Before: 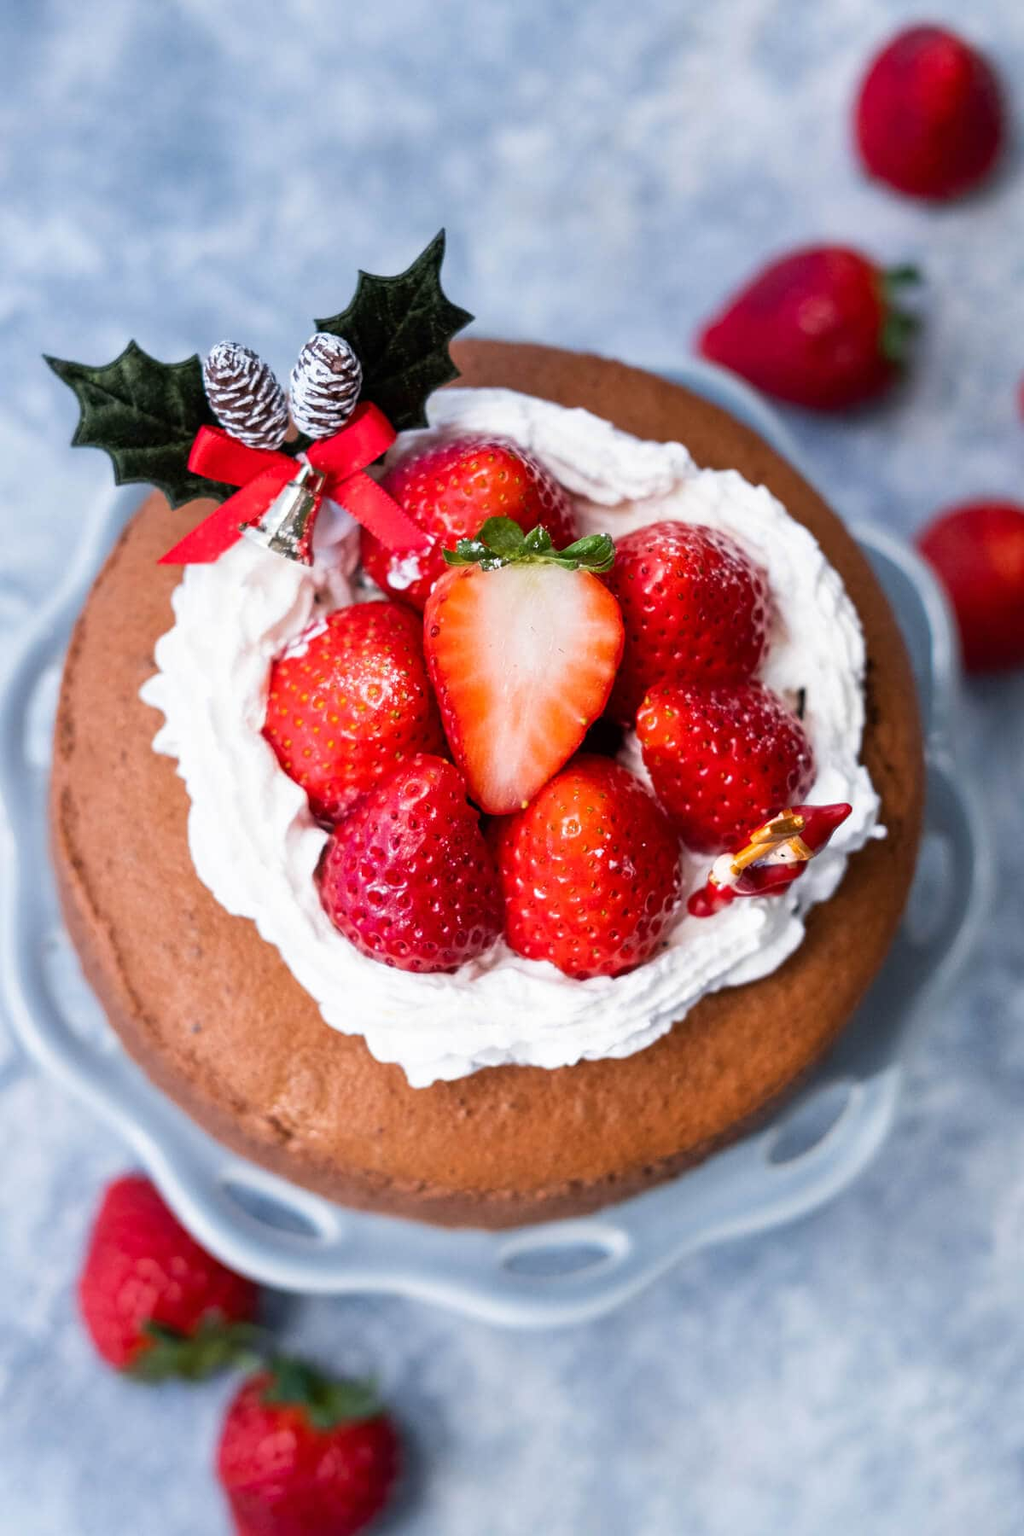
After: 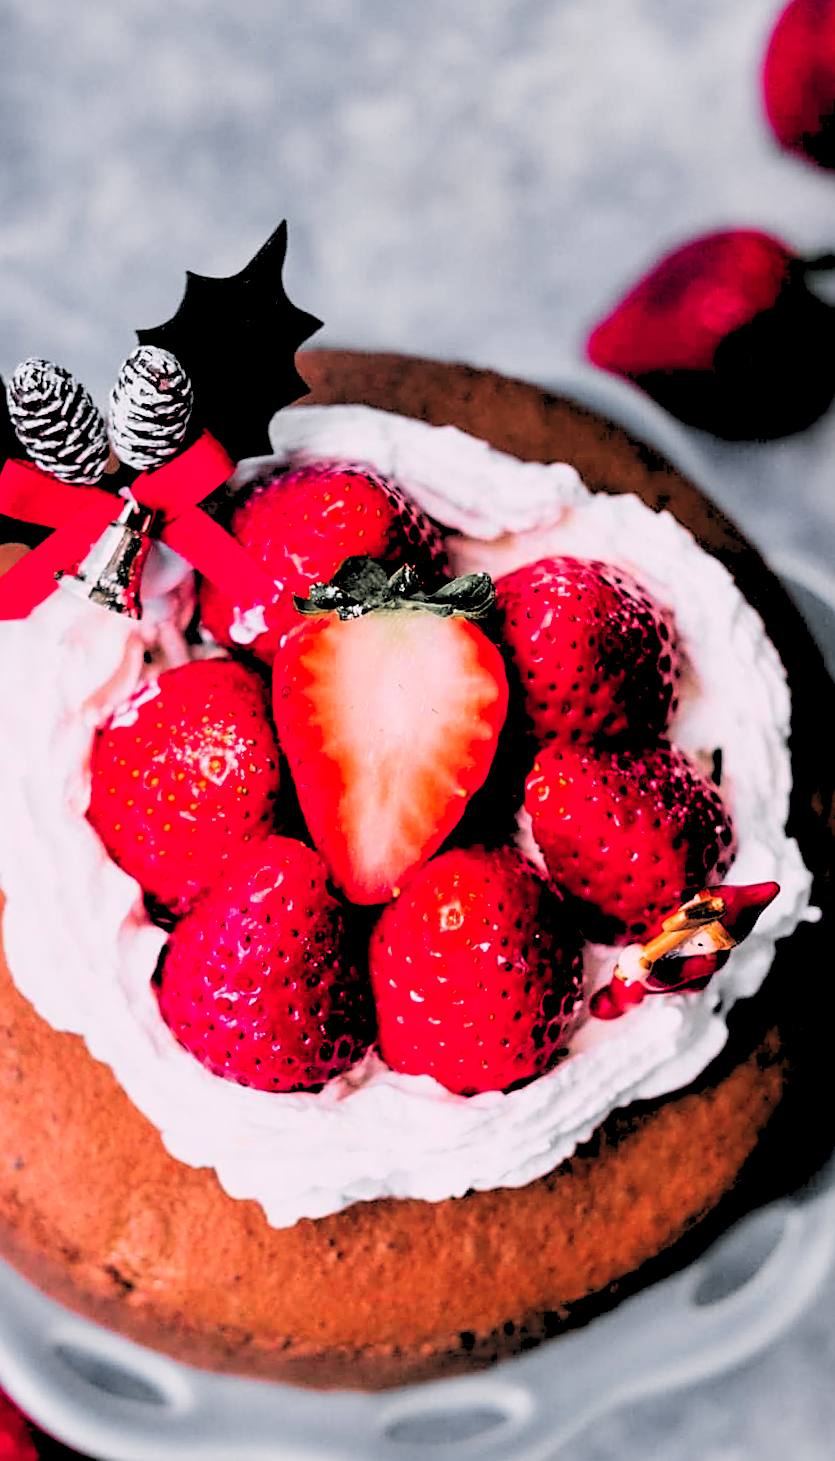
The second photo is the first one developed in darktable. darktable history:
levels: levels [0.093, 0.434, 0.988]
rotate and perspective: rotation -1.42°, crop left 0.016, crop right 0.984, crop top 0.035, crop bottom 0.965
crop: left 18.479%, right 12.2%, bottom 13.971%
sharpen: on, module defaults
color zones: curves: ch1 [(0, 0.638) (0.193, 0.442) (0.286, 0.15) (0.429, 0.14) (0.571, 0.142) (0.714, 0.154) (0.857, 0.175) (1, 0.638)]
shadows and highlights: radius 337.17, shadows 29.01, soften with gaussian
color balance: lift [1.016, 0.983, 1, 1.017], gamma [0.78, 1.018, 1.043, 0.957], gain [0.786, 1.063, 0.937, 1.017], input saturation 118.26%, contrast 13.43%, contrast fulcrum 21.62%, output saturation 82.76%
filmic rgb: black relative exposure -5 EV, white relative exposure 3.5 EV, hardness 3.19, contrast 1.2, highlights saturation mix -30%
